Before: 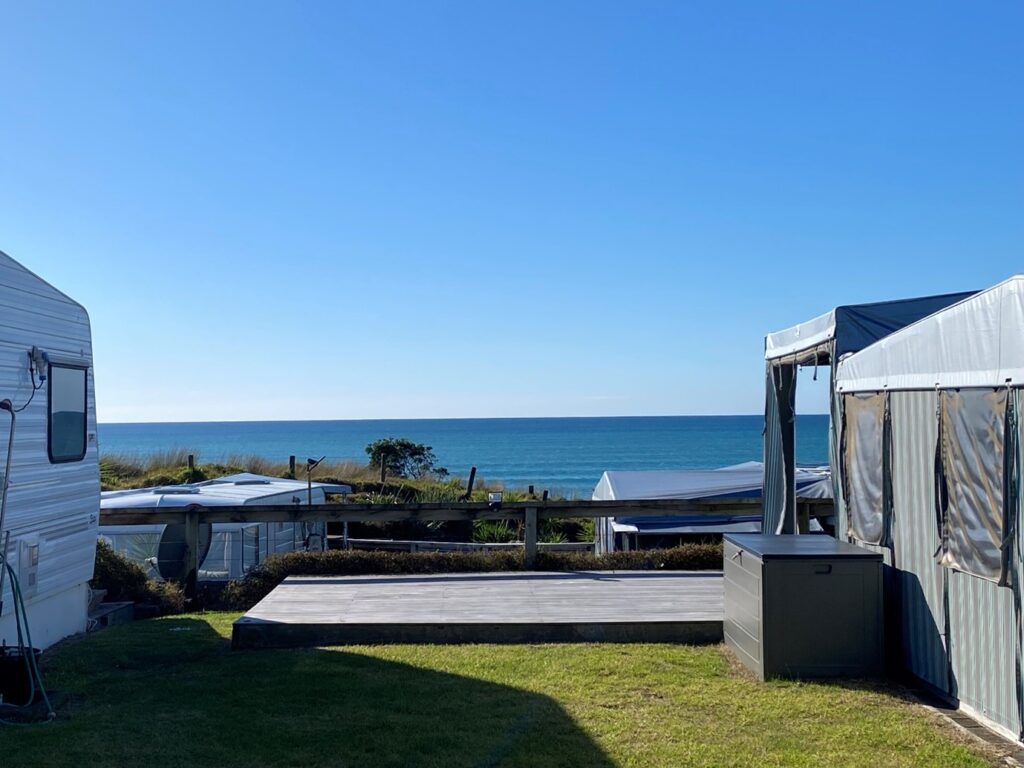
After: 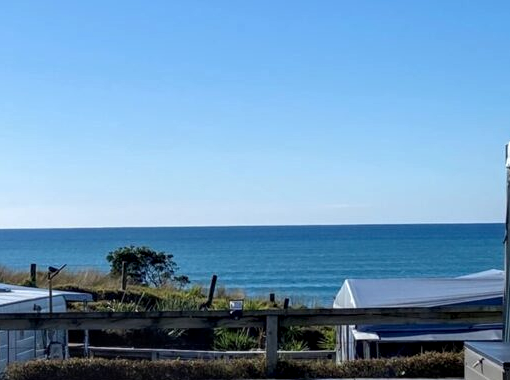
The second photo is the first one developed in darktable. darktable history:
crop: left 25.34%, top 25.098%, right 24.855%, bottom 25.313%
local contrast: detail 130%
